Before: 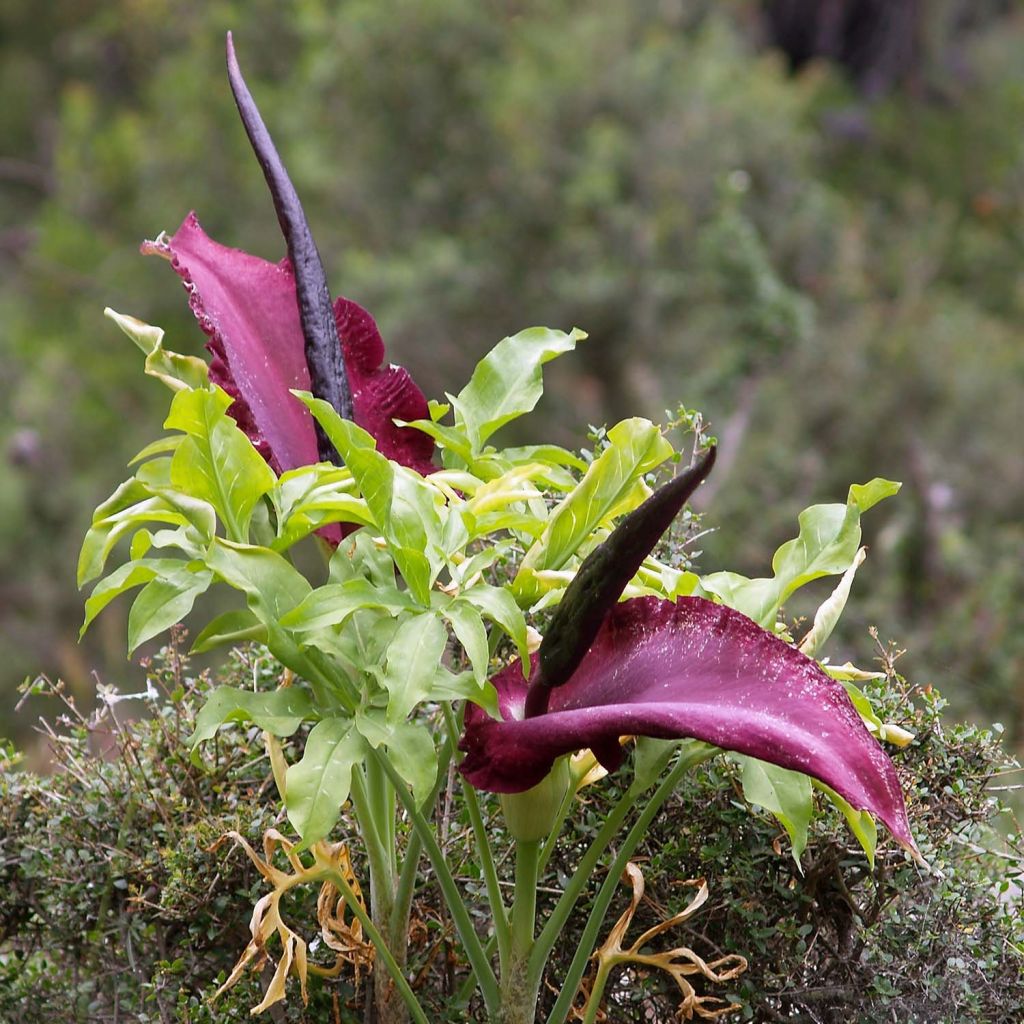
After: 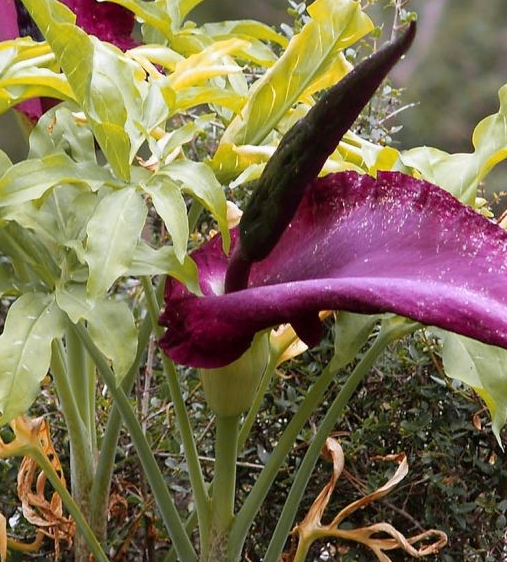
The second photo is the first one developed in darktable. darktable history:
color zones: curves: ch1 [(0.29, 0.492) (0.373, 0.185) (0.509, 0.481)]; ch2 [(0.25, 0.462) (0.749, 0.457)]
crop: left 29.364%, top 41.558%, right 21.058%, bottom 3.47%
